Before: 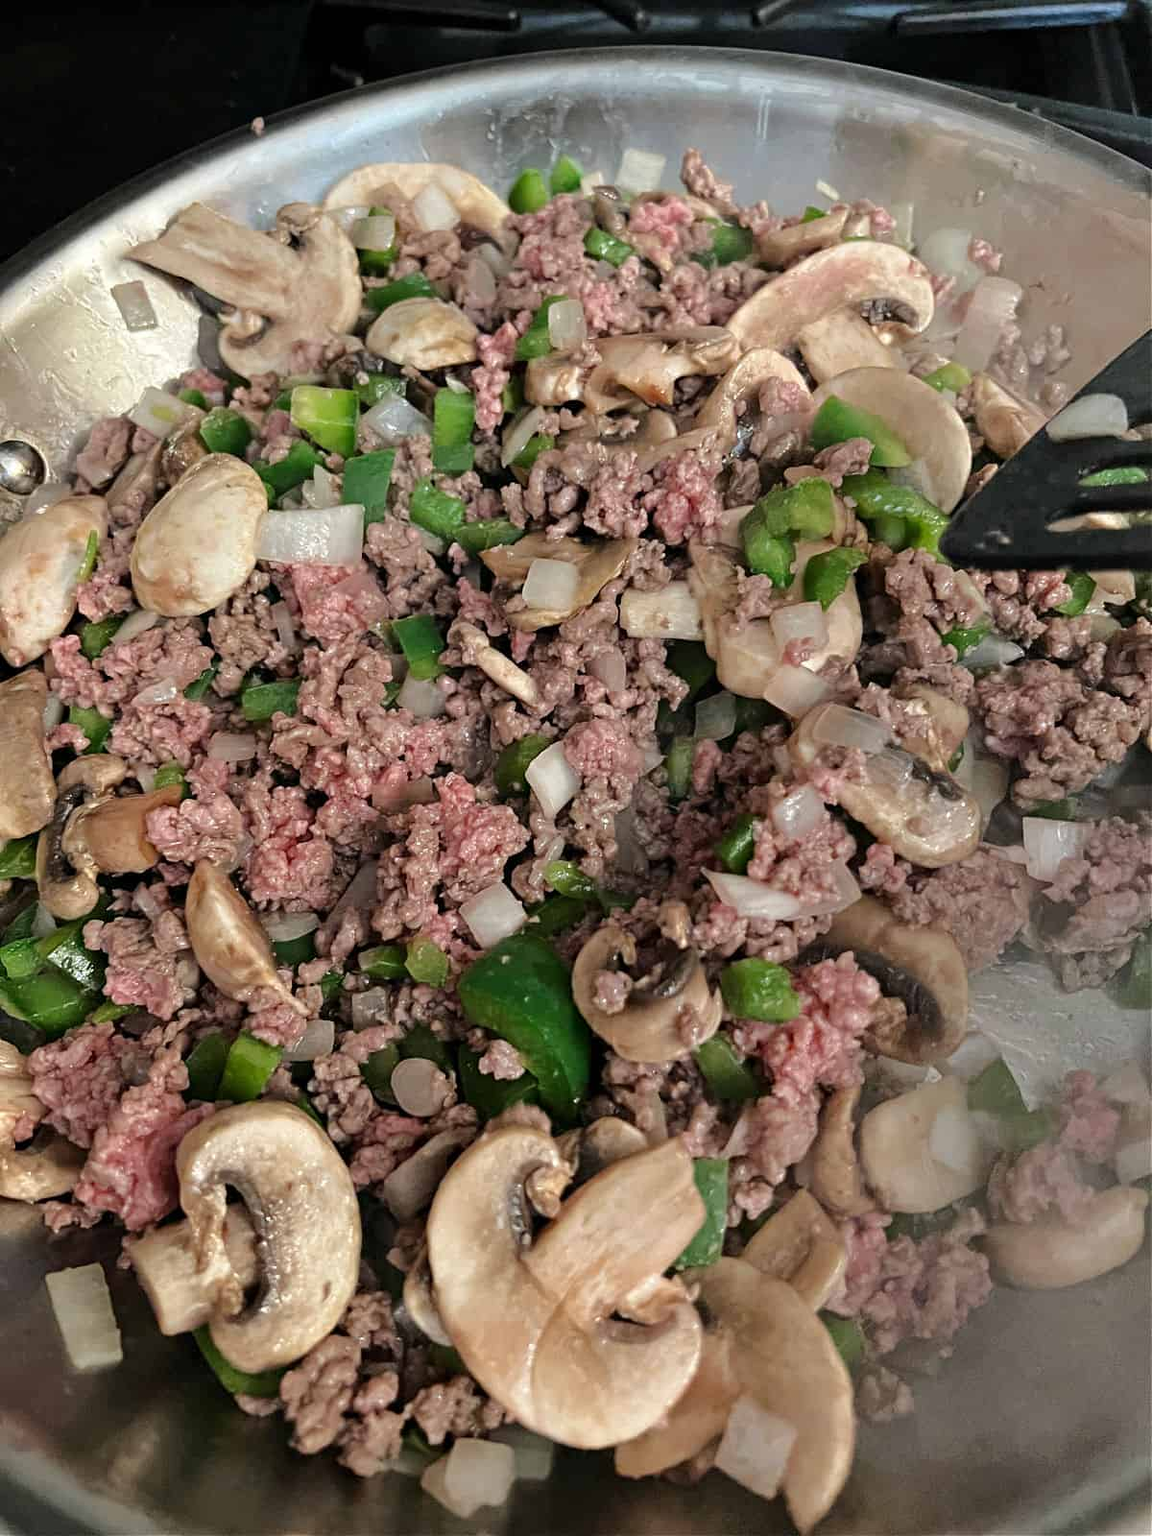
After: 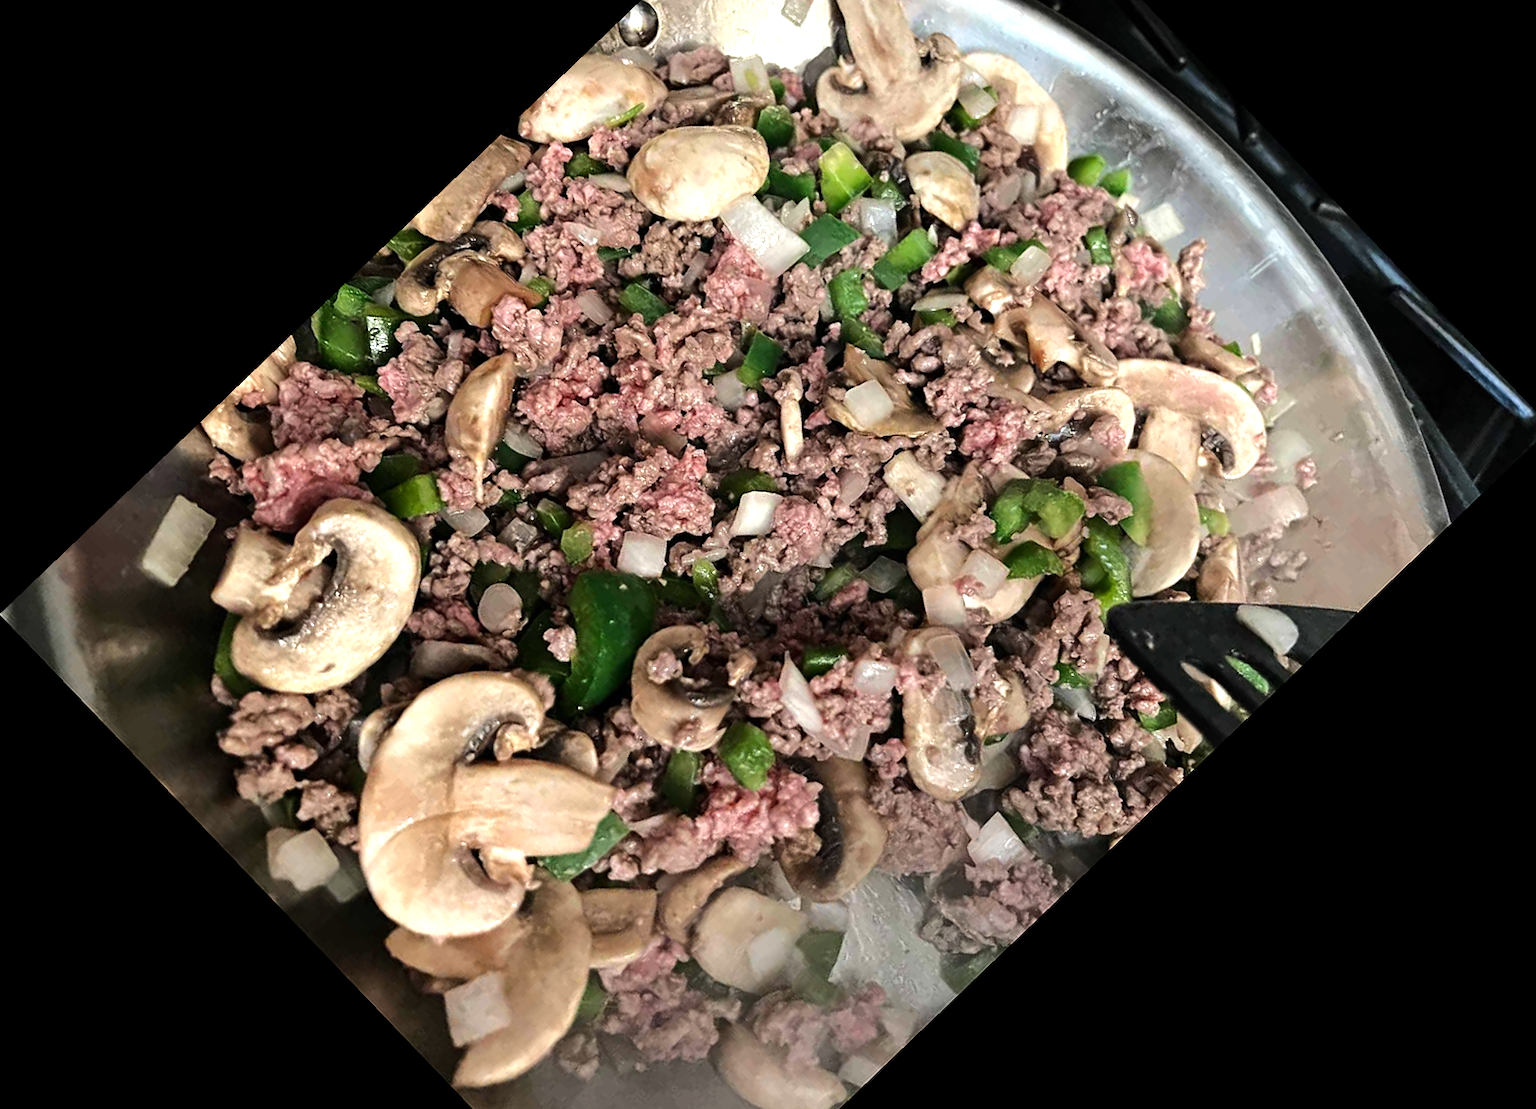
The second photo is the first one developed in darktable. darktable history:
crop and rotate: angle -46.26°, top 16.234%, right 0.912%, bottom 11.704%
tone equalizer: -8 EV -0.75 EV, -7 EV -0.7 EV, -6 EV -0.6 EV, -5 EV -0.4 EV, -3 EV 0.4 EV, -2 EV 0.6 EV, -1 EV 0.7 EV, +0 EV 0.75 EV, edges refinement/feathering 500, mask exposure compensation -1.57 EV, preserve details no
